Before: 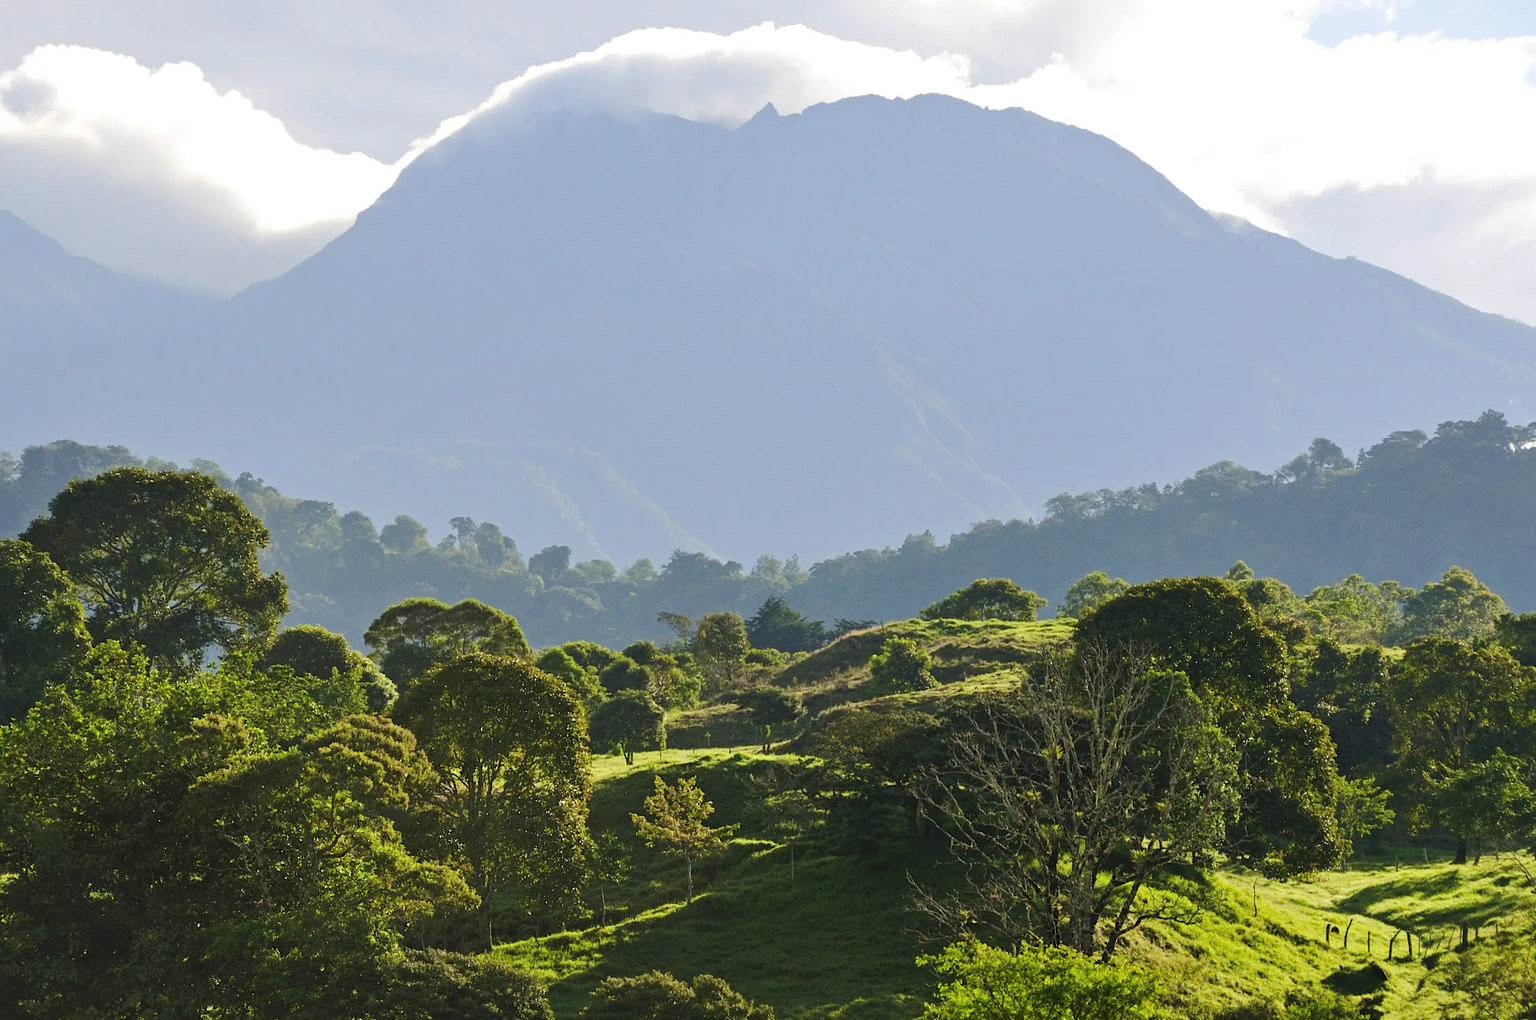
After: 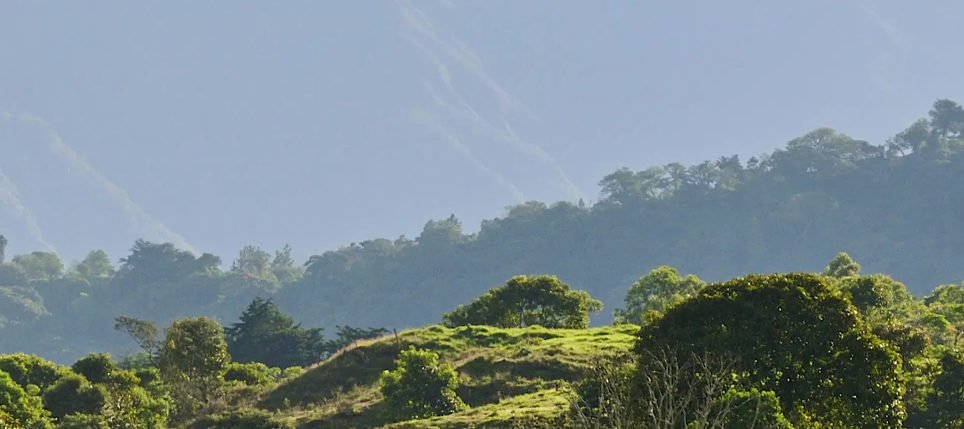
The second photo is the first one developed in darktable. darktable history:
crop: left 36.862%, top 35.163%, right 12.906%, bottom 31.182%
